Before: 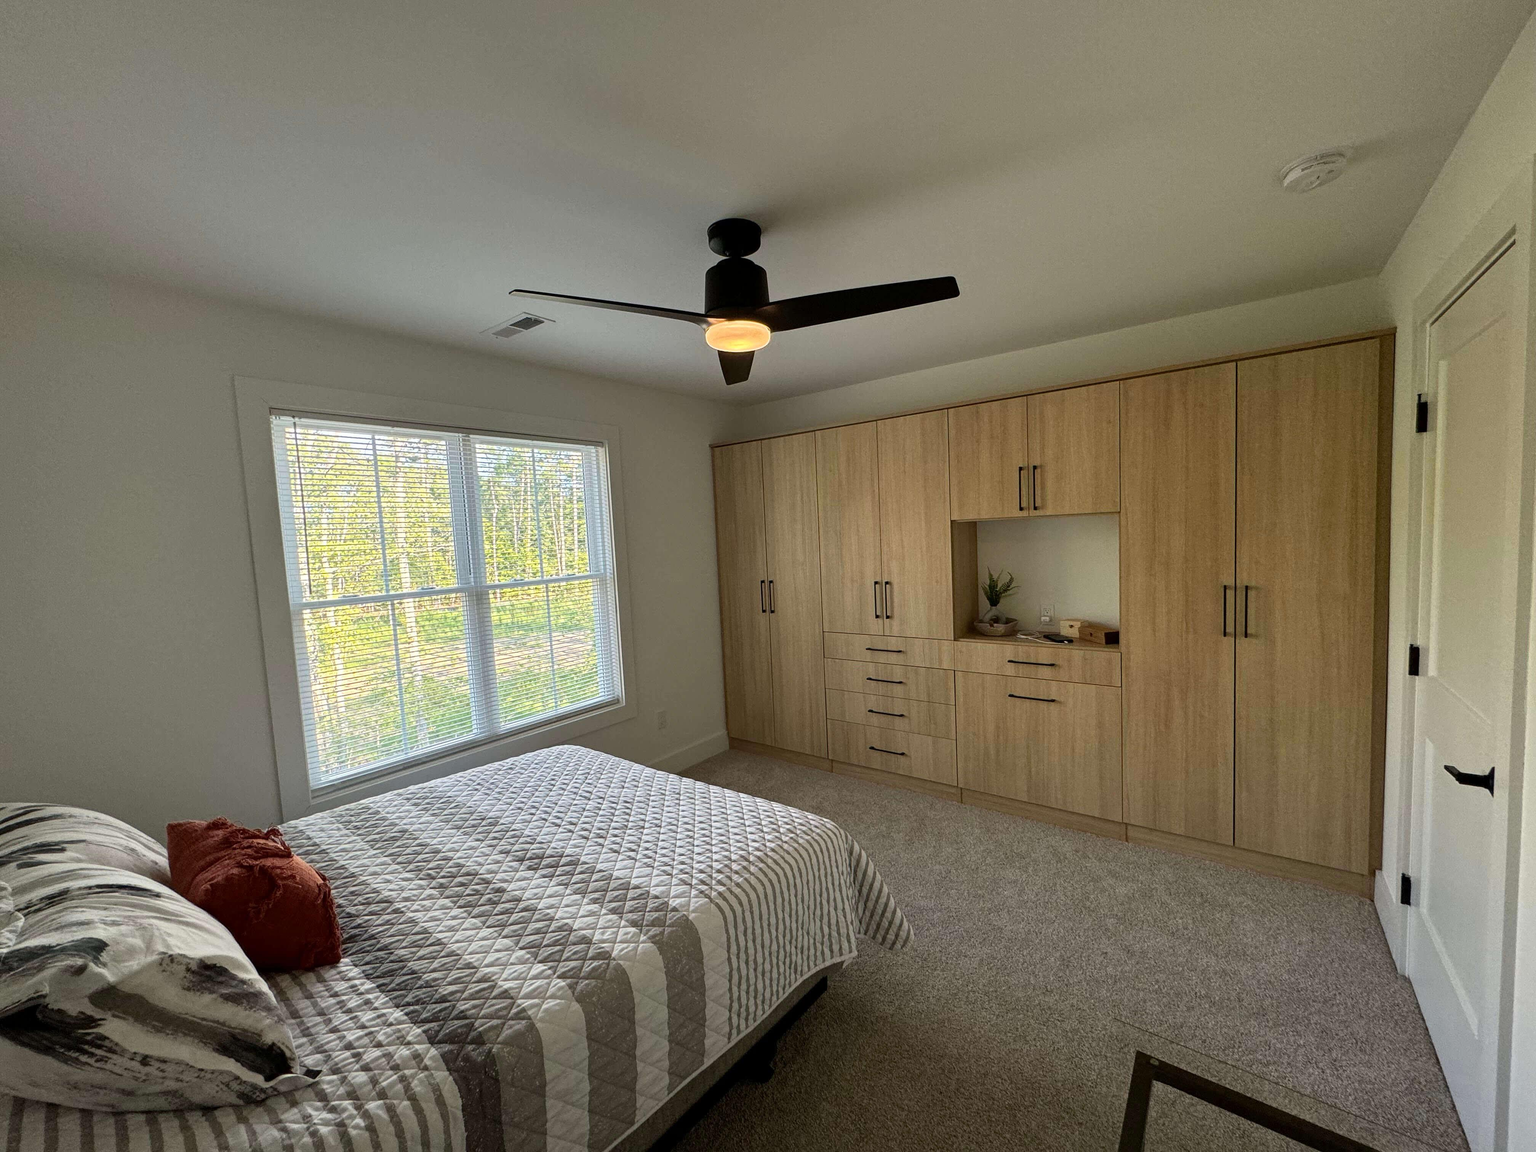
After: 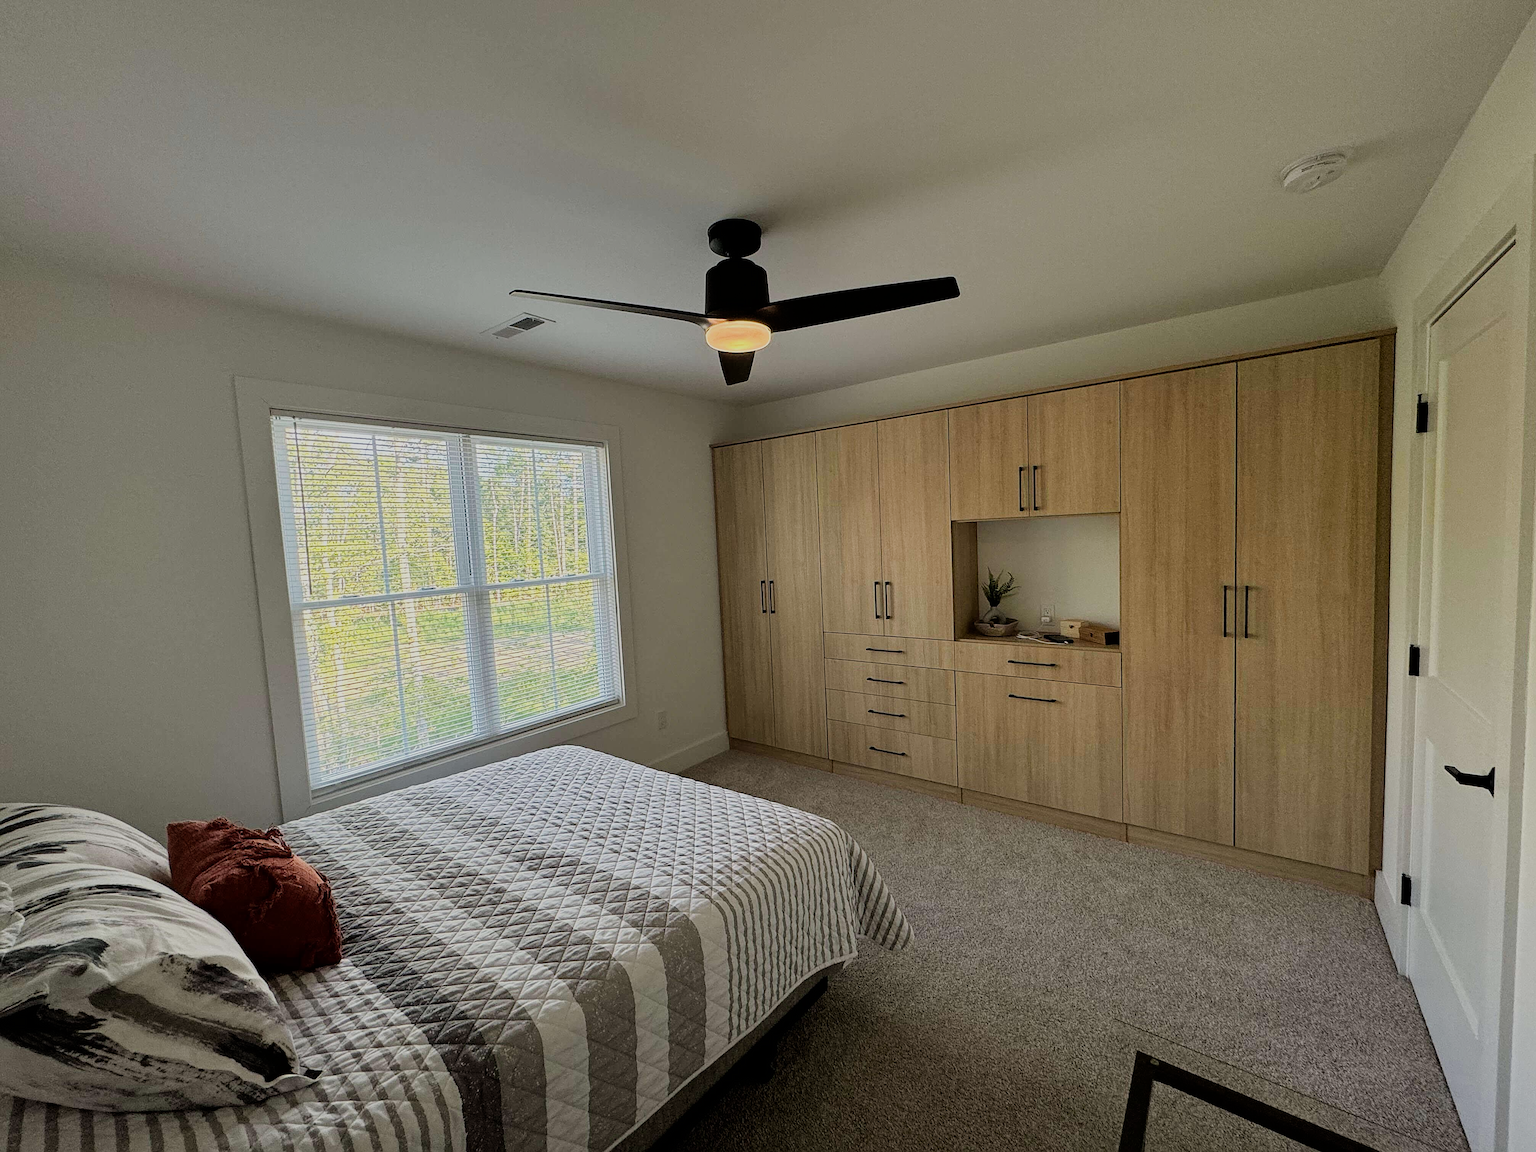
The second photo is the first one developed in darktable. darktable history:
filmic rgb: black relative exposure -7.65 EV, white relative exposure 4.56 EV, hardness 3.61
sharpen: on, module defaults
